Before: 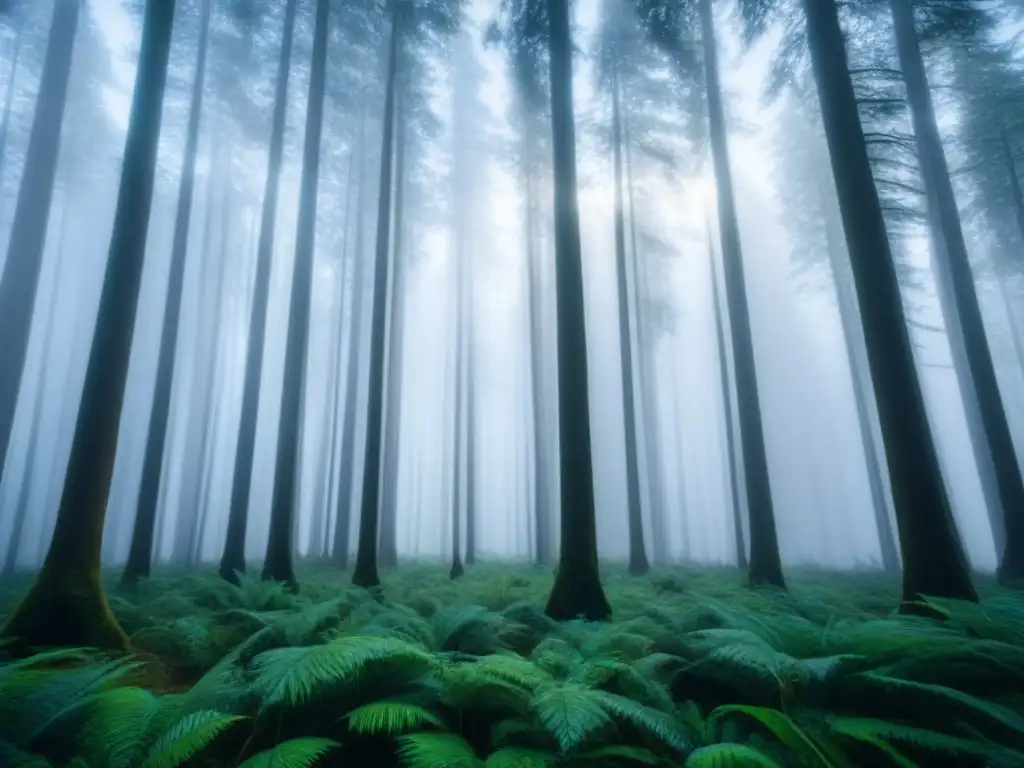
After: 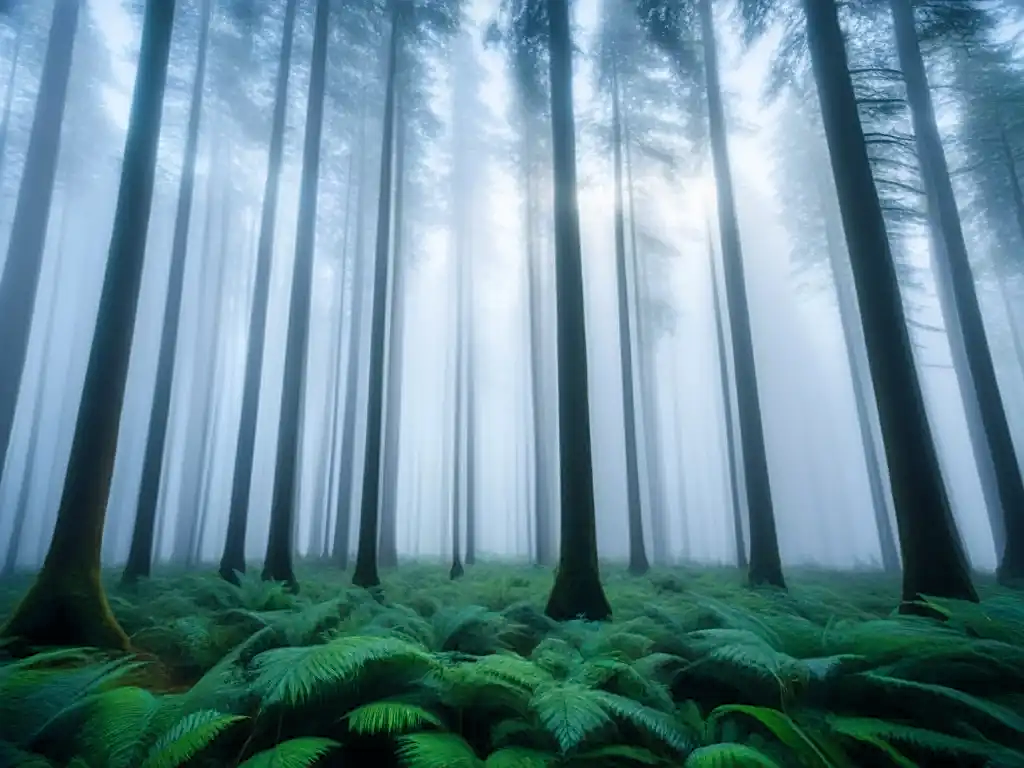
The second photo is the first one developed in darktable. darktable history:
sharpen: on, module defaults
levels: black 8.5%, levels [0.018, 0.493, 1]
